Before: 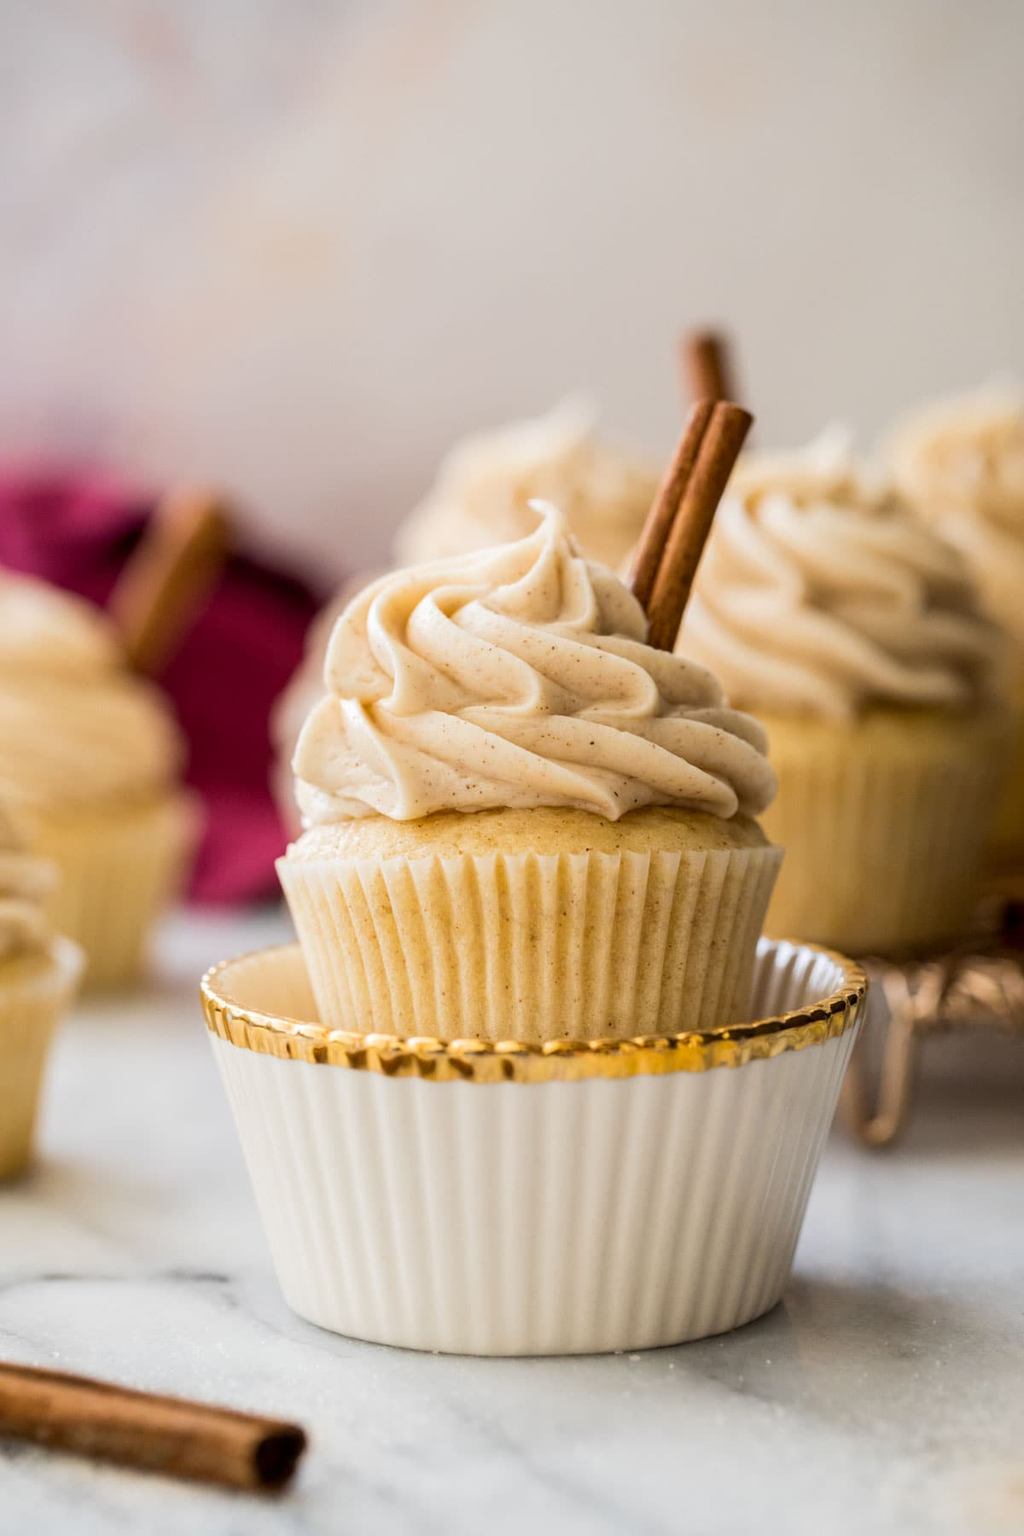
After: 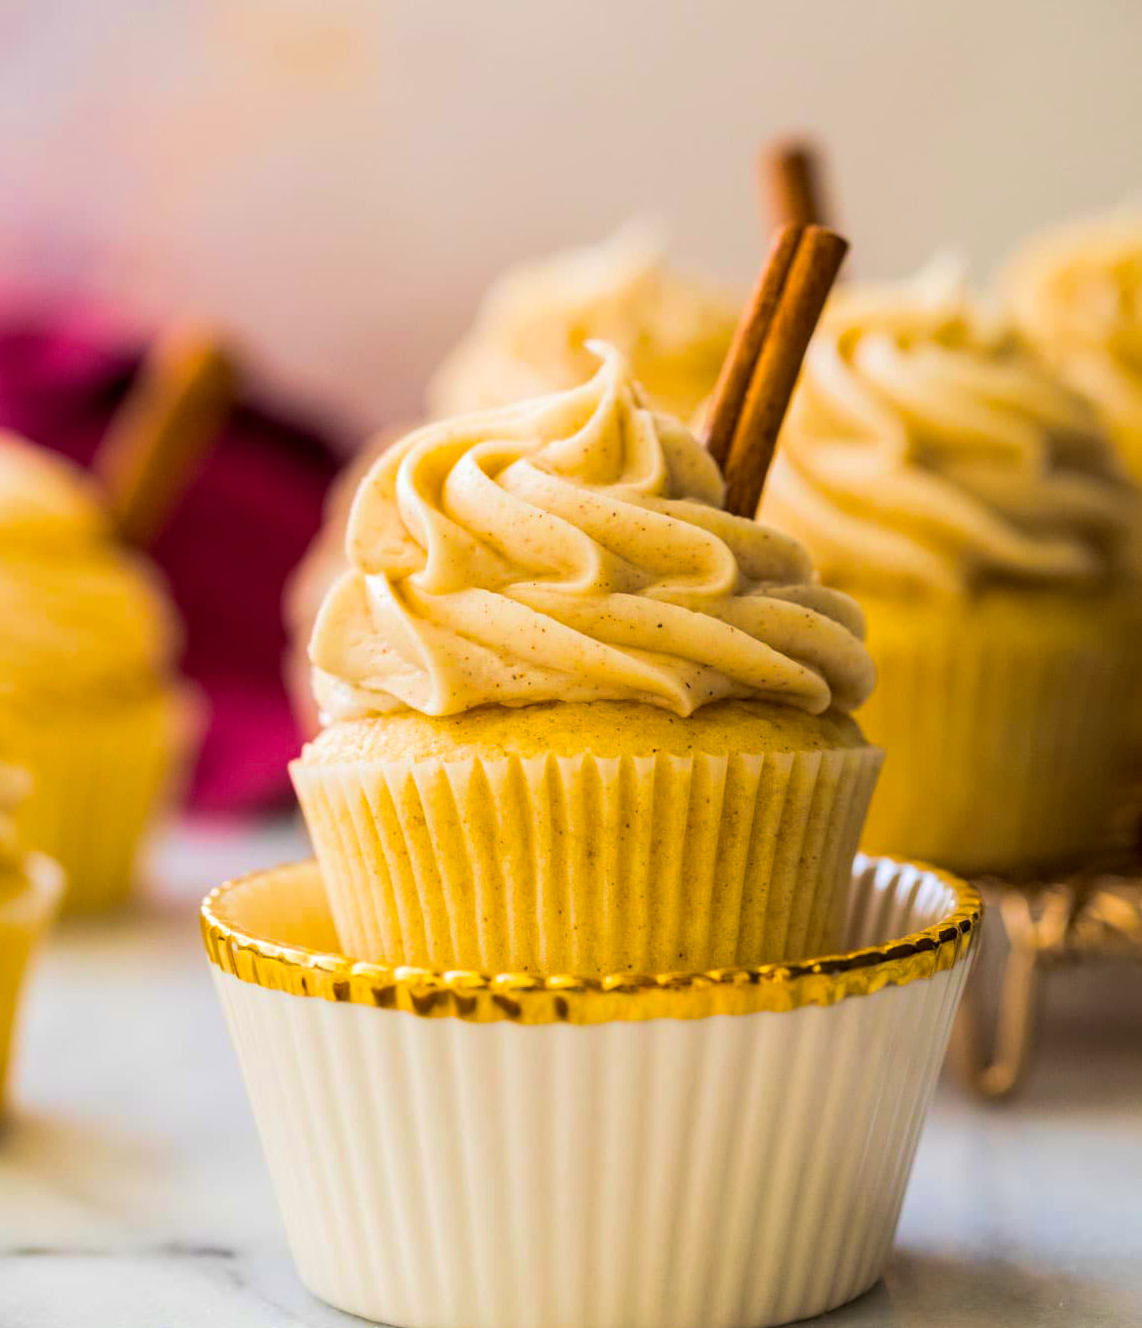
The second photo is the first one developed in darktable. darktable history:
crop and rotate: left 2.845%, top 13.636%, right 1.955%, bottom 12.583%
color balance rgb: linear chroma grading › shadows -39.292%, linear chroma grading › highlights 40.823%, linear chroma grading › global chroma 44.788%, linear chroma grading › mid-tones -29.963%, perceptual saturation grading › global saturation -0.126%, global vibrance 20%
velvia: on, module defaults
